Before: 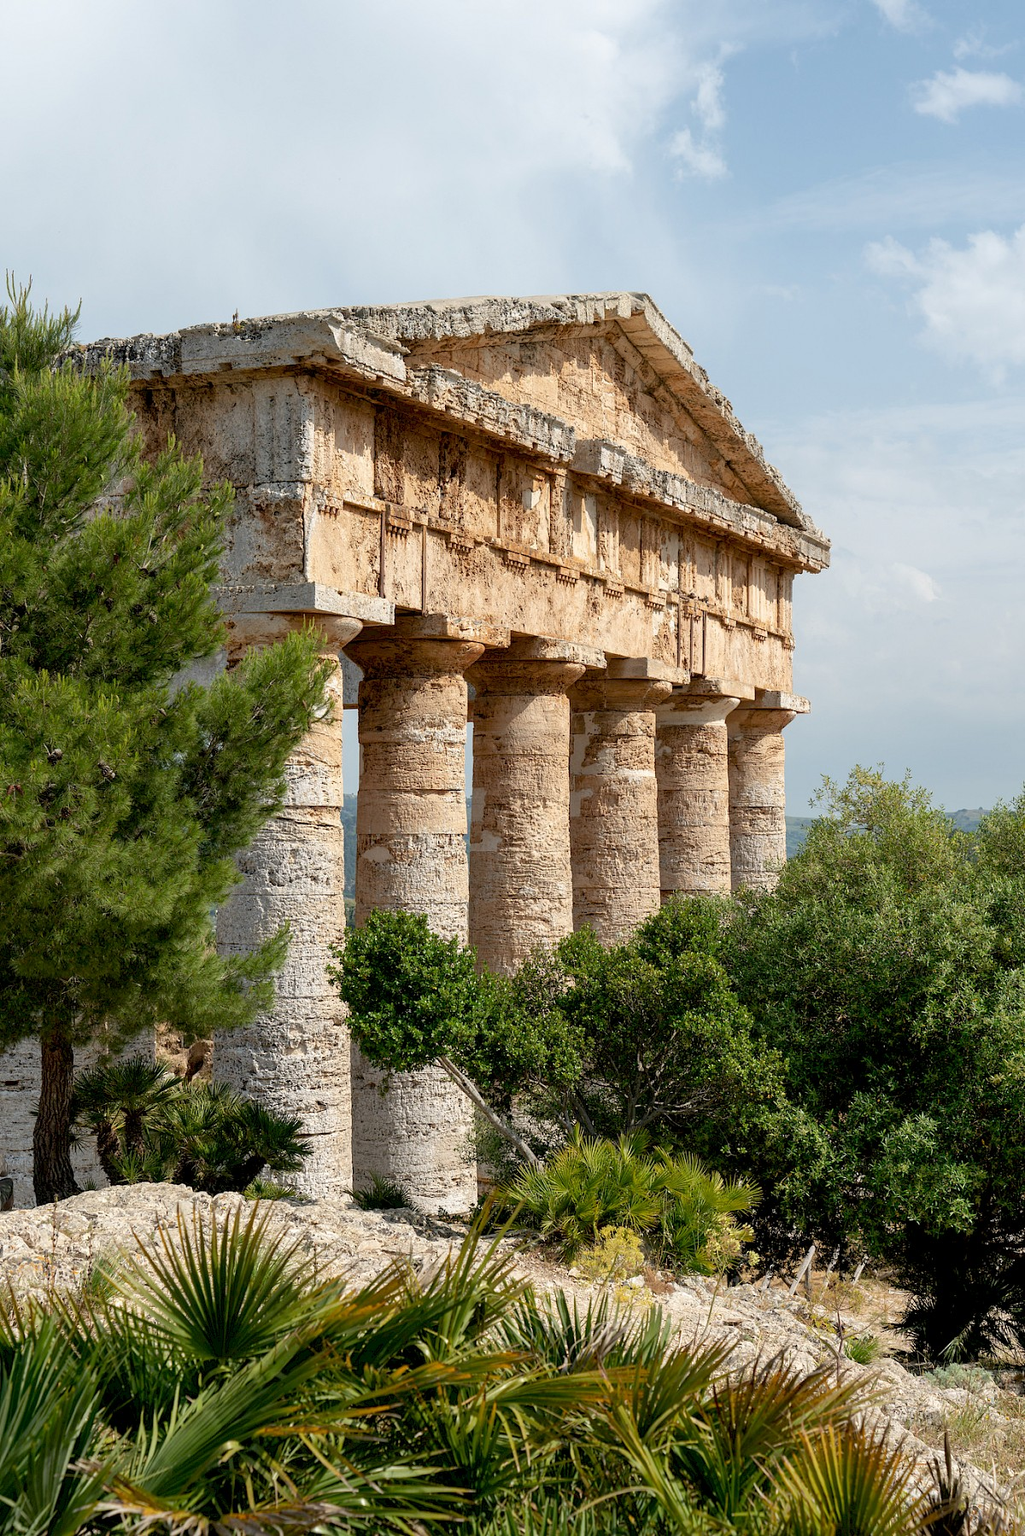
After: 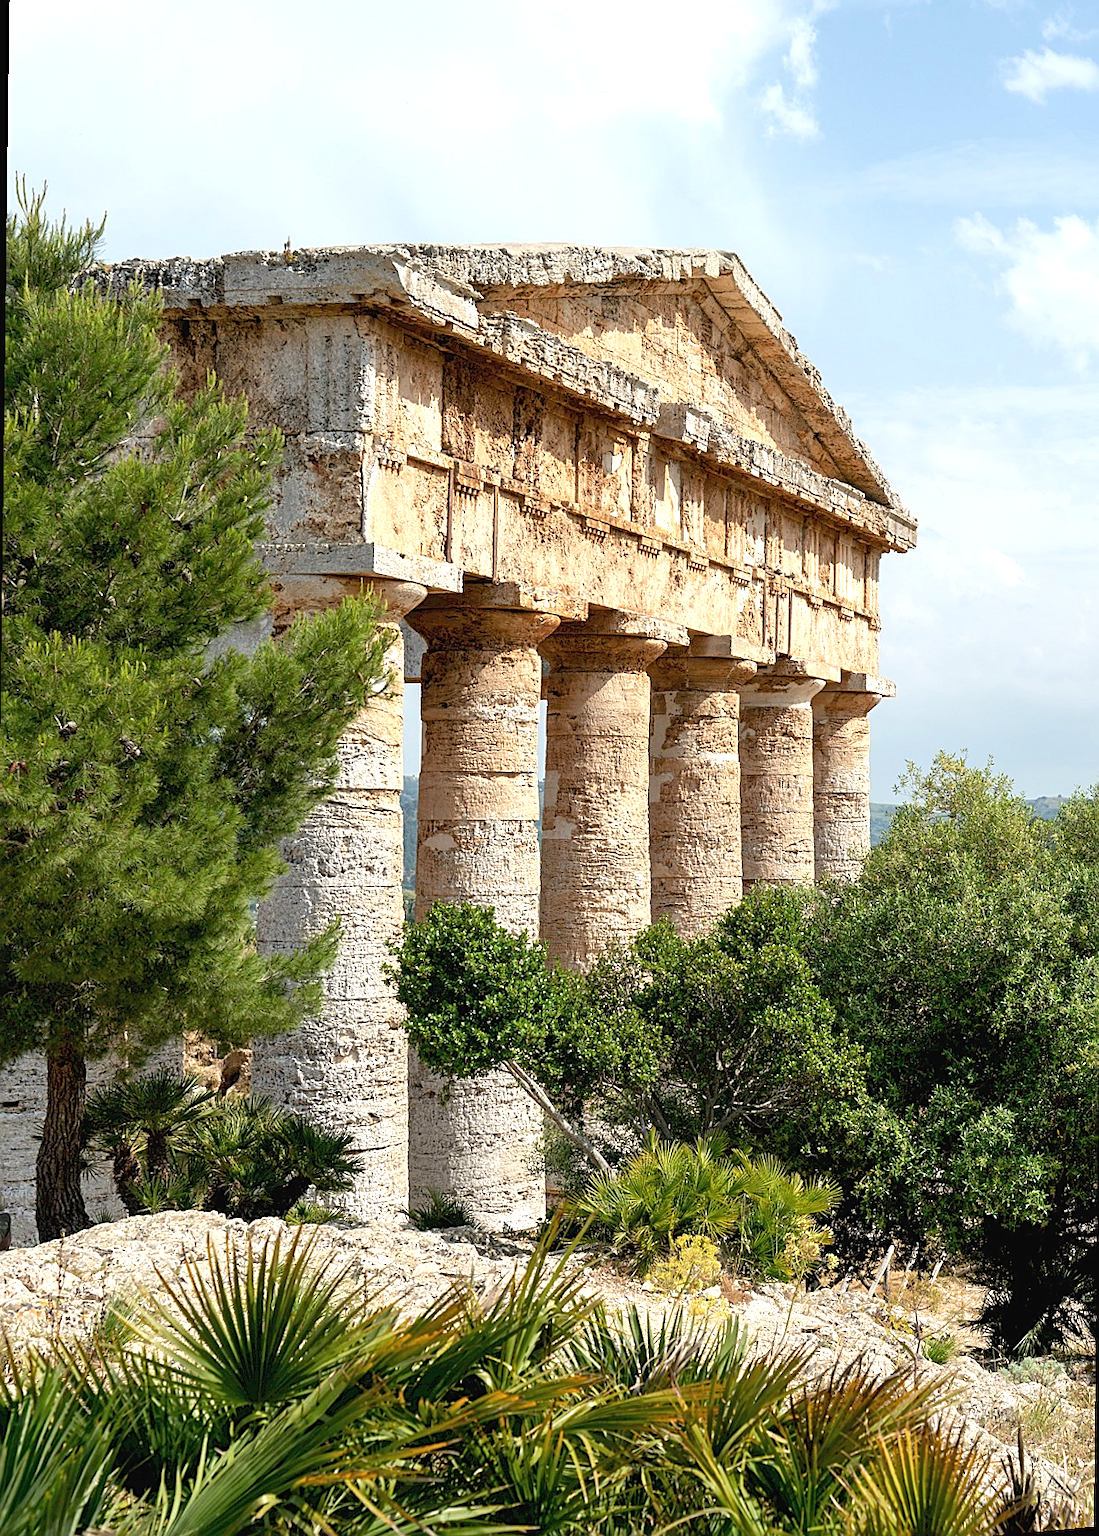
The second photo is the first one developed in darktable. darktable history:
sharpen: on, module defaults
rotate and perspective: rotation 0.679°, lens shift (horizontal) 0.136, crop left 0.009, crop right 0.991, crop top 0.078, crop bottom 0.95
exposure: black level correction -0.002, exposure 0.54 EV, compensate highlight preservation false
